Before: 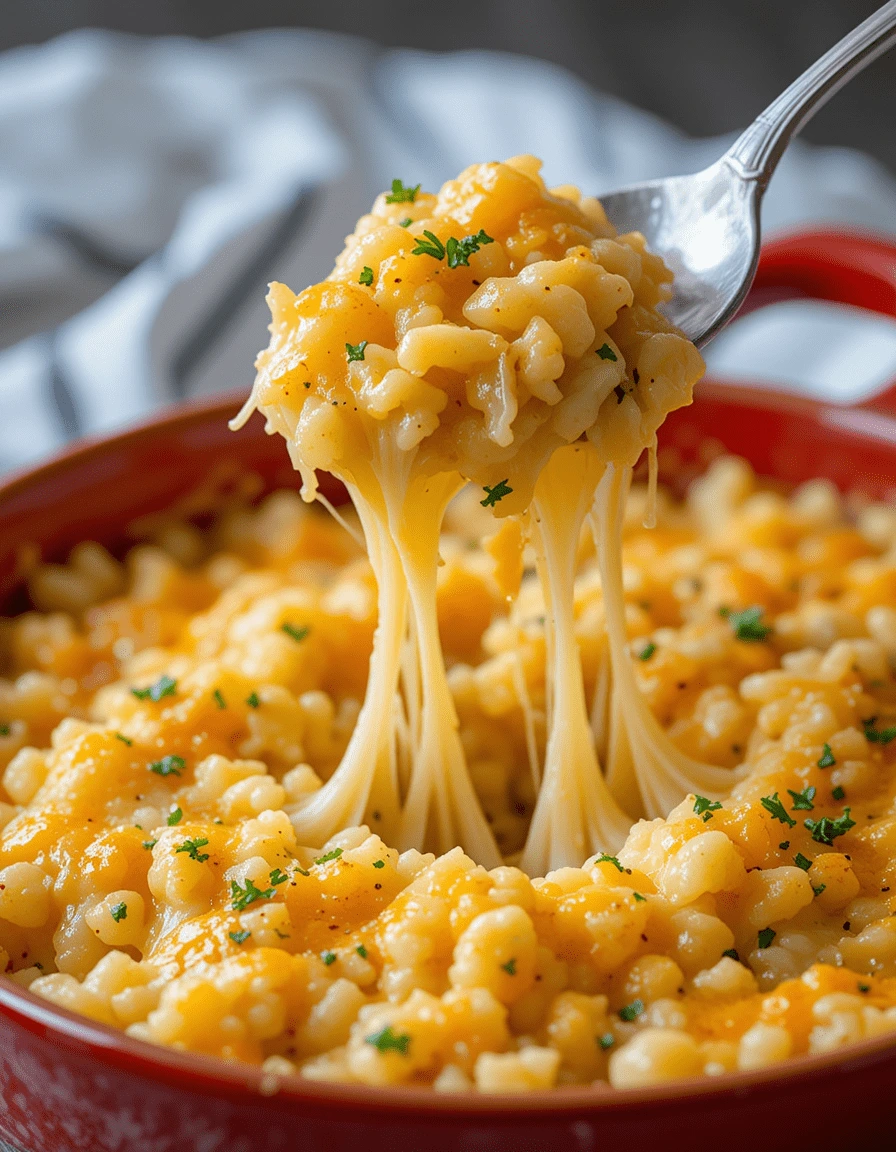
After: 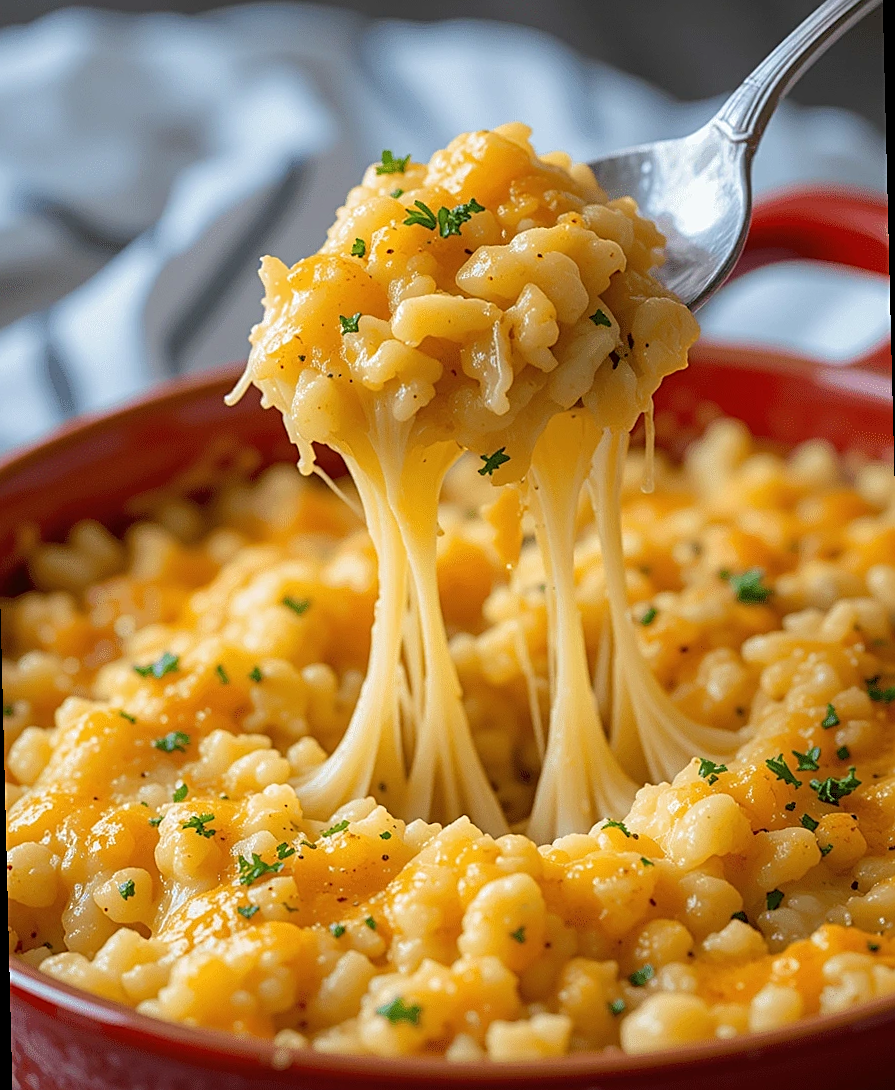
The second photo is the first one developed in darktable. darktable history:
sharpen: on, module defaults
velvia: on, module defaults
rotate and perspective: rotation -1.42°, crop left 0.016, crop right 0.984, crop top 0.035, crop bottom 0.965
